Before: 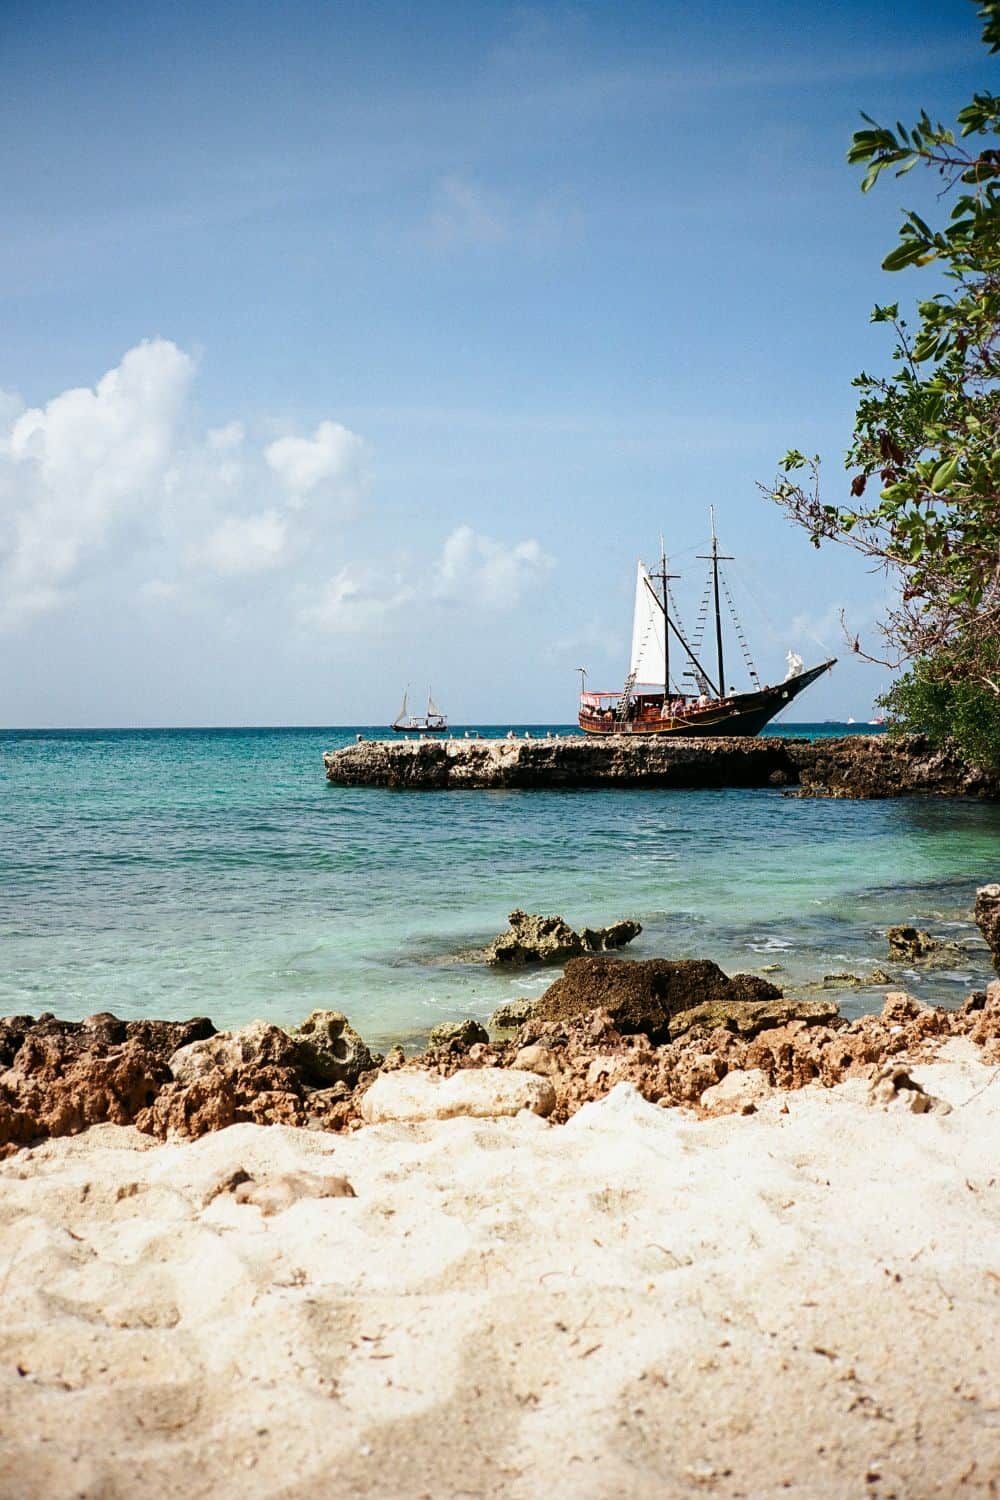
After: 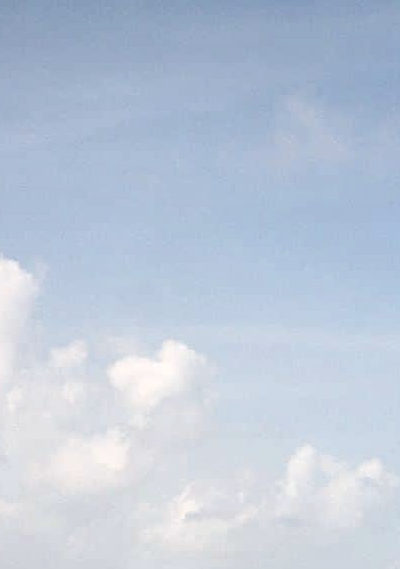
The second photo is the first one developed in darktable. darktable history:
local contrast: detail 130%
color correction: highlights a* 3.92, highlights b* 5.11
crop: left 15.773%, top 5.449%, right 44.147%, bottom 56.561%
sharpen: amount 0.211
color balance rgb: shadows lift › chroma 2.003%, shadows lift › hue 50.78°, linear chroma grading › global chroma 9.923%, perceptual saturation grading › global saturation 11.622%, global vibrance 20%
exposure: black level correction 0, exposure 0.695 EV, compensate highlight preservation false
contrast brightness saturation: contrast -0.266, saturation -0.449
